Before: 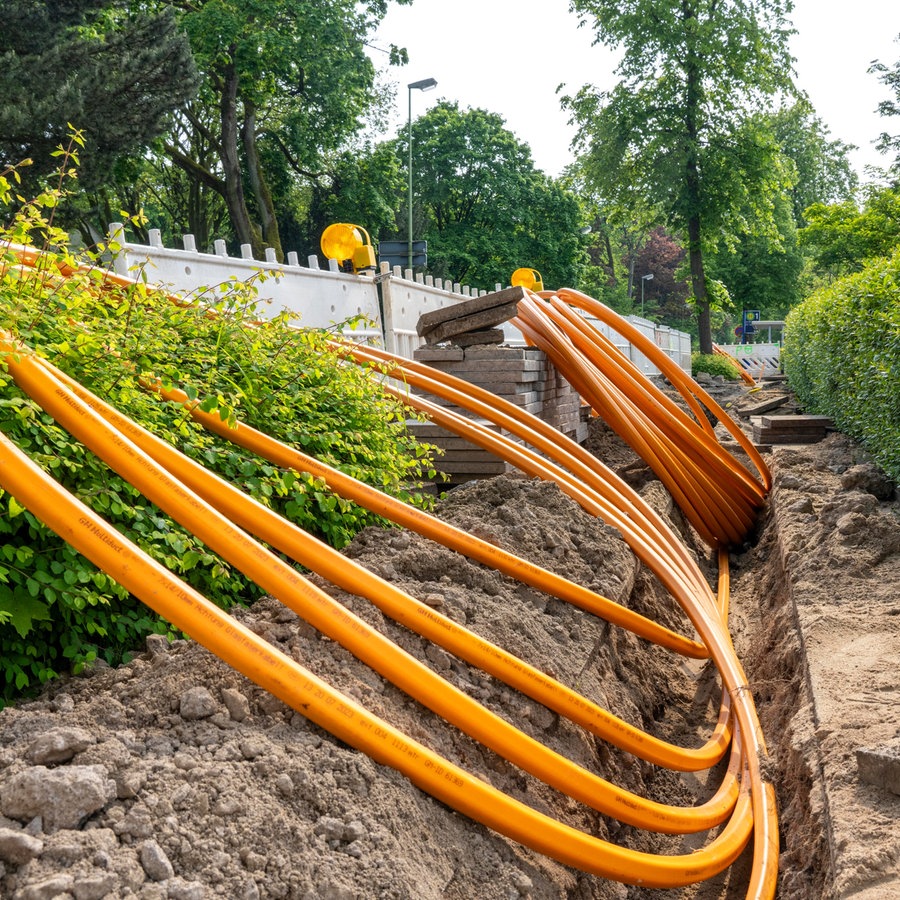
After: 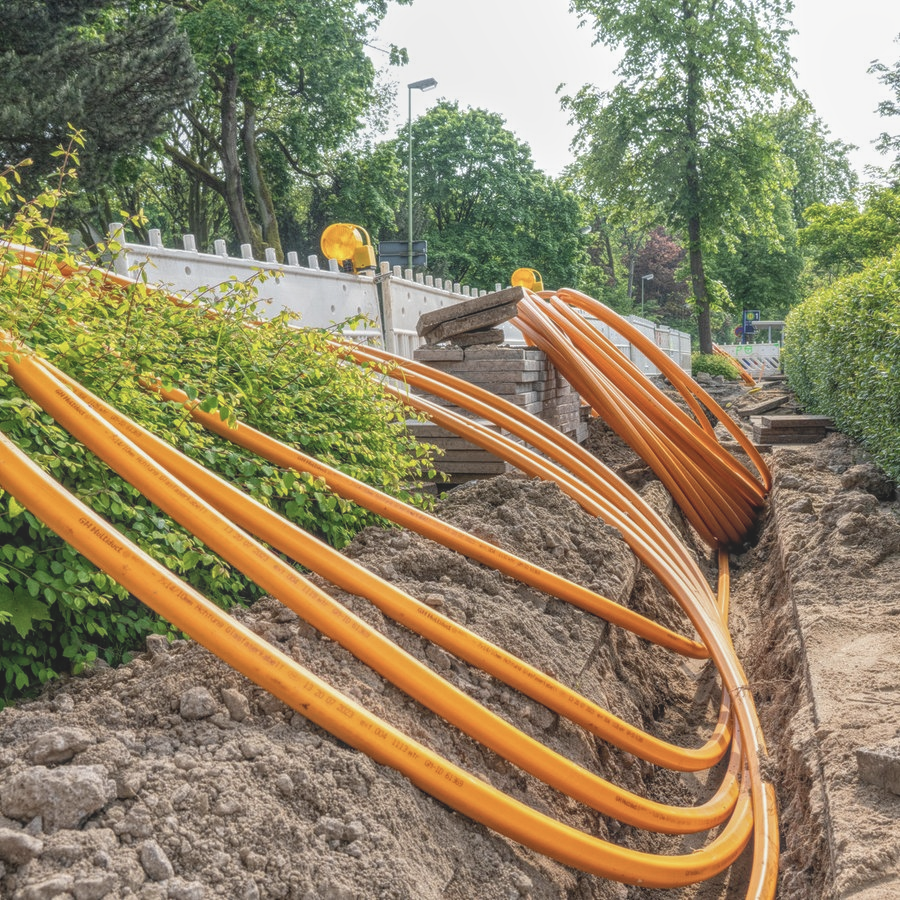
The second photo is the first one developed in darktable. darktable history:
color correction: highlights b* 0.031, saturation 0.77
local contrast: highlights 72%, shadows 11%, midtone range 0.196
